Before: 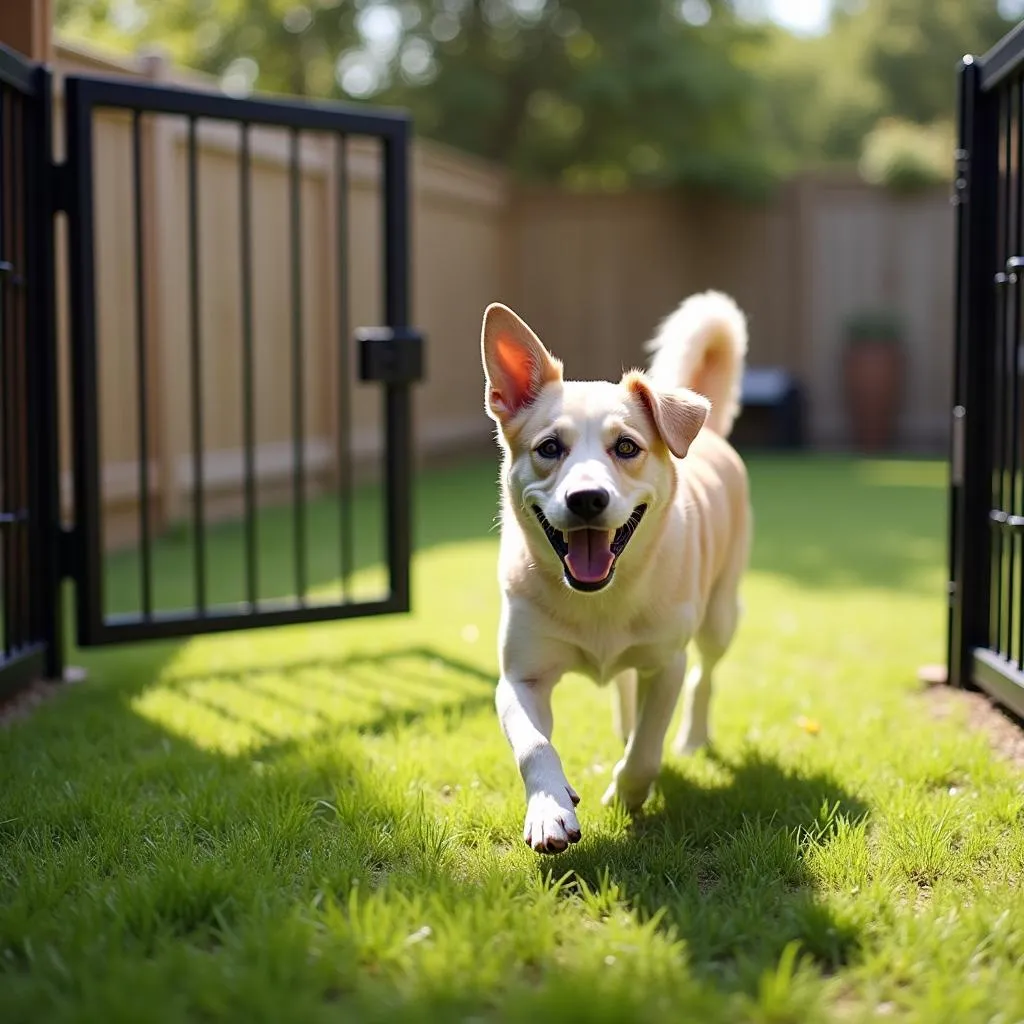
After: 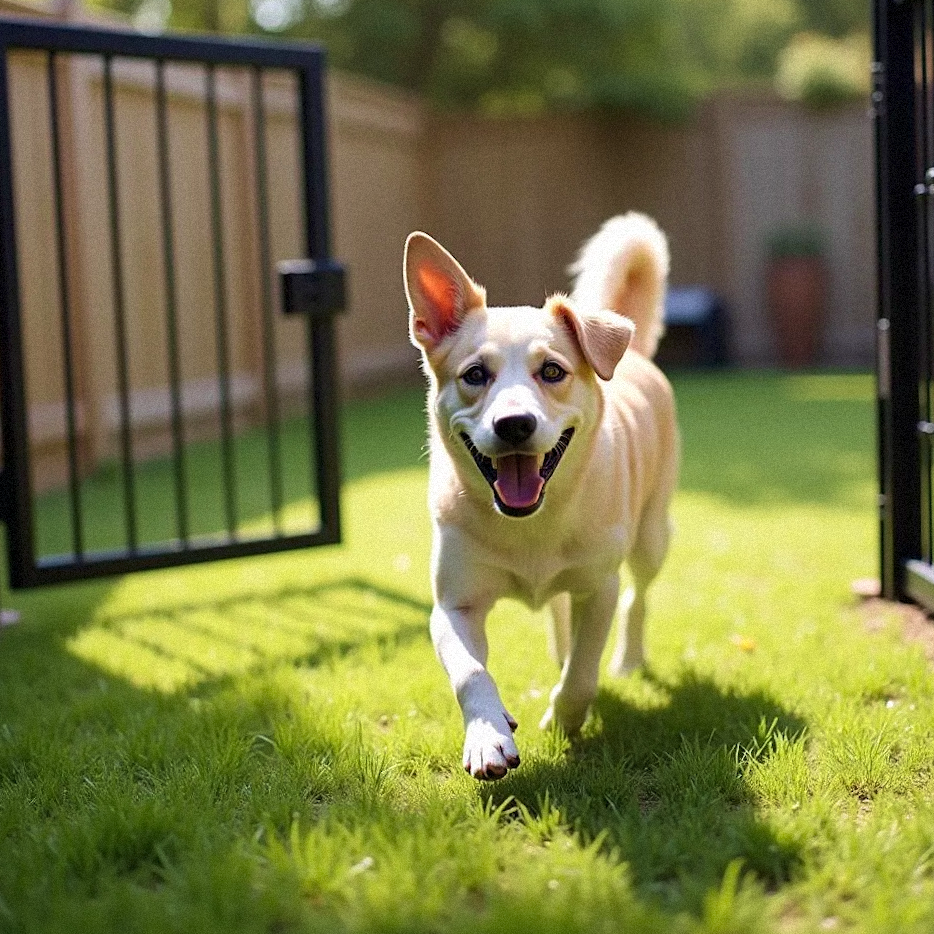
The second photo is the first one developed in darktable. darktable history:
crop and rotate: angle 1.96°, left 5.673%, top 5.673%
grain: mid-tones bias 0%
white balance: emerald 1
velvia: on, module defaults
